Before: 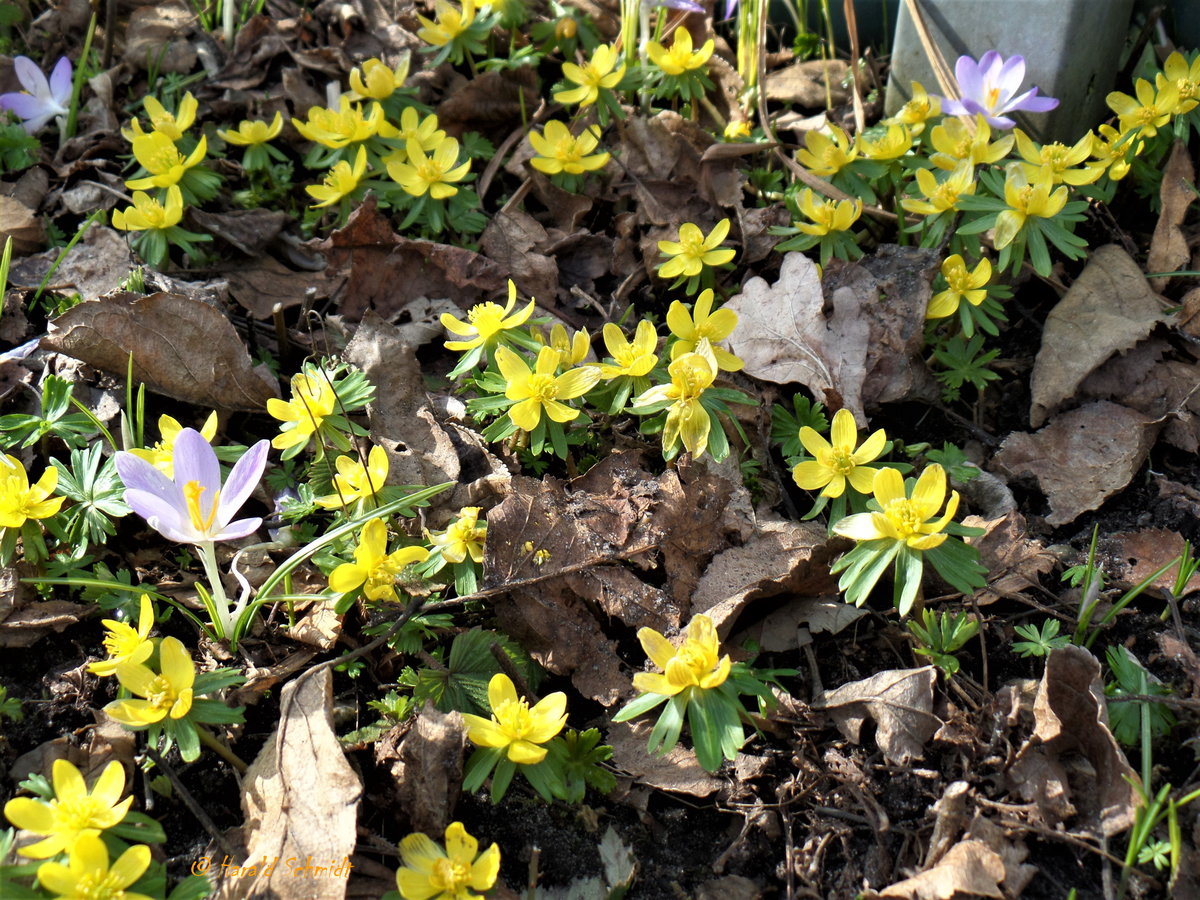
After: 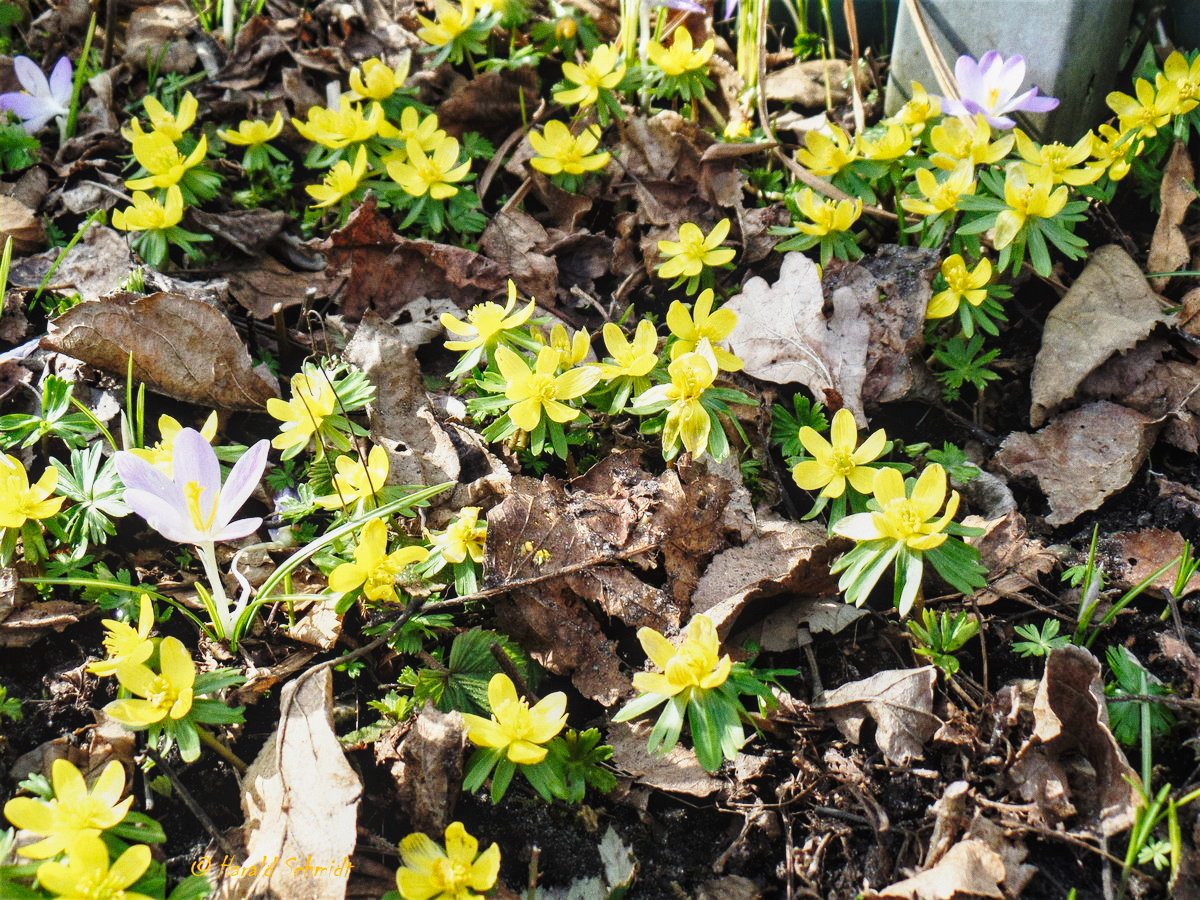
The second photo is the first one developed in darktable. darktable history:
grain: coarseness 7.08 ISO, strength 21.67%, mid-tones bias 59.58%
base curve: curves: ch0 [(0, 0) (0.028, 0.03) (0.121, 0.232) (0.46, 0.748) (0.859, 0.968) (1, 1)], preserve colors none
local contrast: detail 110%
